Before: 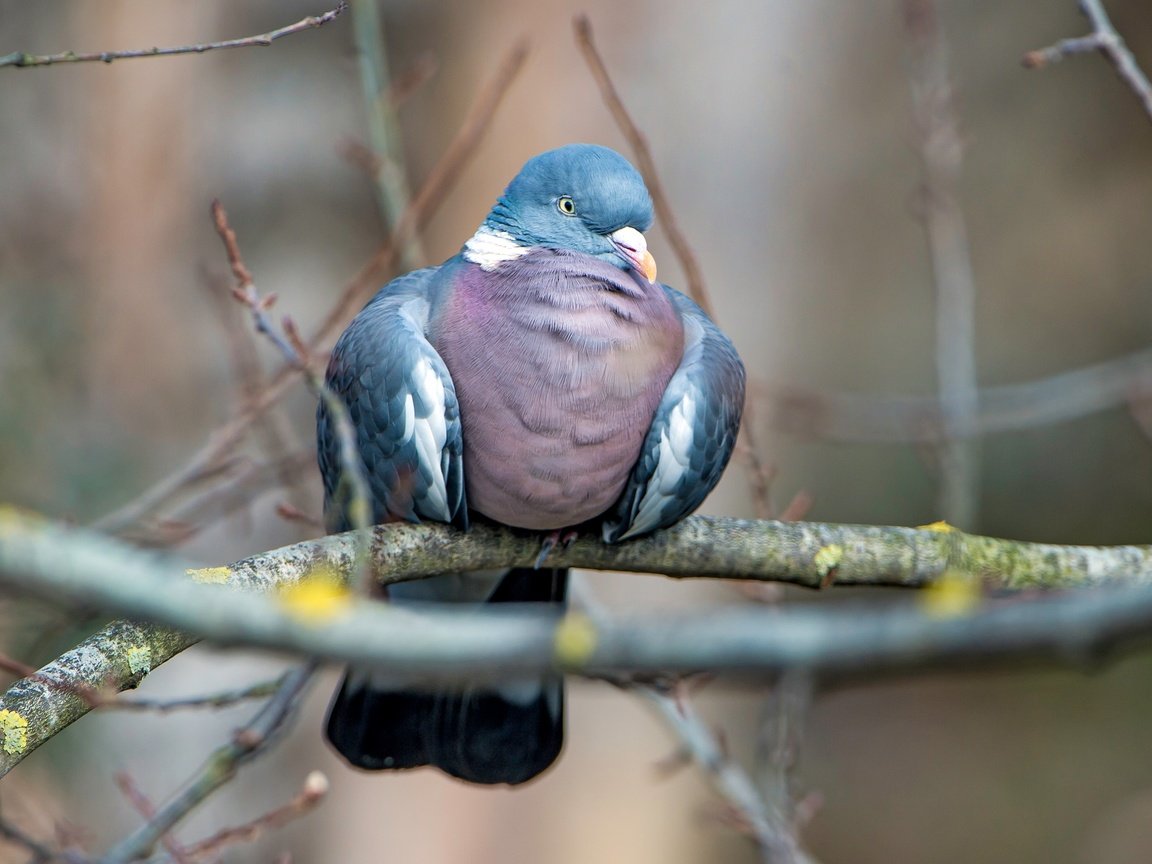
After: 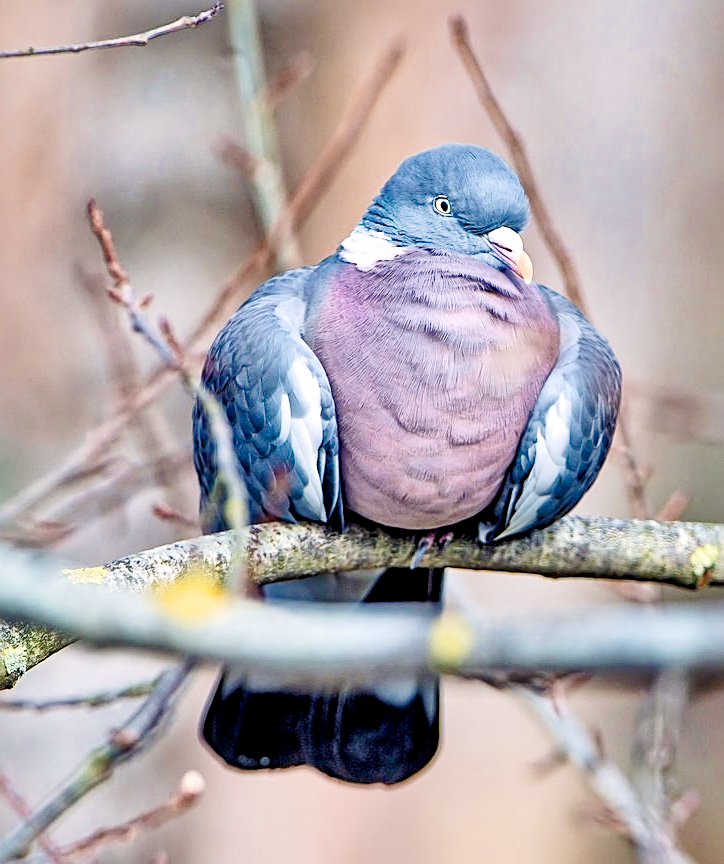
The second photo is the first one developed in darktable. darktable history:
crop: left 10.831%, right 26.316%
shadows and highlights: shadows 59.68, soften with gaussian
sharpen: amount 0.561
exposure: black level correction 0.001, exposure 1.855 EV, compensate exposure bias true, compensate highlight preservation false
color balance rgb: shadows lift › luminance -21.312%, shadows lift › chroma 8.631%, shadows lift › hue 284.95°, highlights gain › chroma 1.463%, highlights gain › hue 312.16°, perceptual saturation grading › global saturation 25.04%, perceptual saturation grading › highlights -28.503%, perceptual saturation grading › shadows 34.181%, global vibrance 20%
filmic rgb: black relative exposure -7.12 EV, white relative exposure 5.34 EV, threshold 2.98 EV, hardness 3.03, enable highlight reconstruction true
local contrast: mode bilateral grid, contrast 21, coarseness 19, detail 162%, midtone range 0.2
